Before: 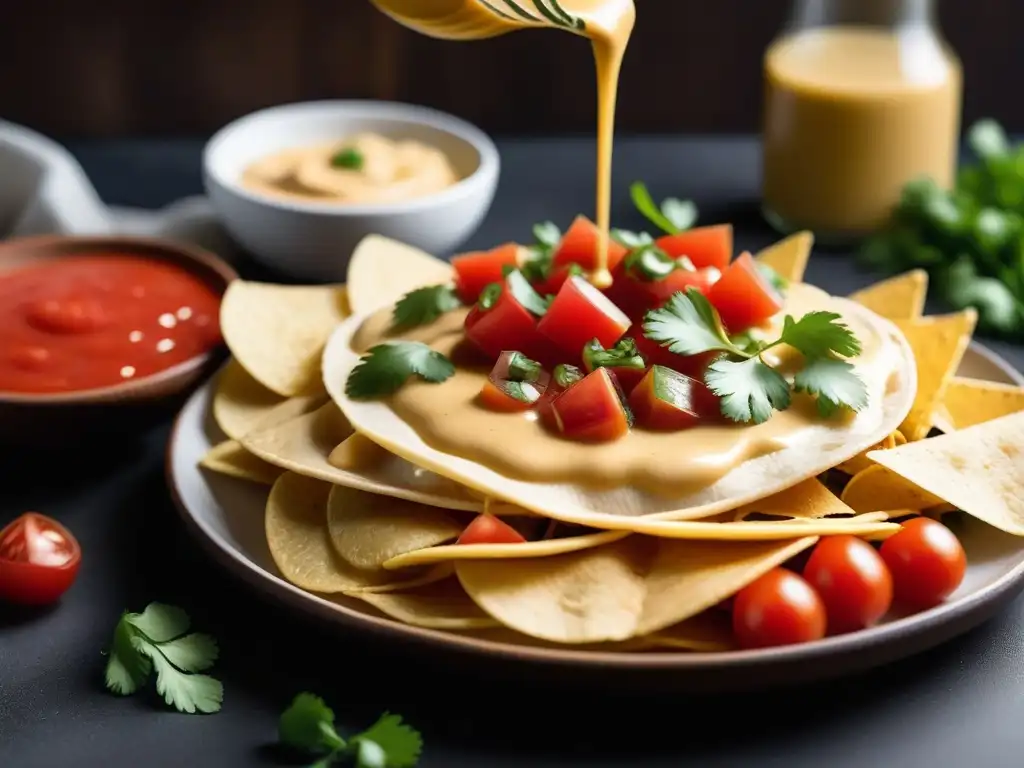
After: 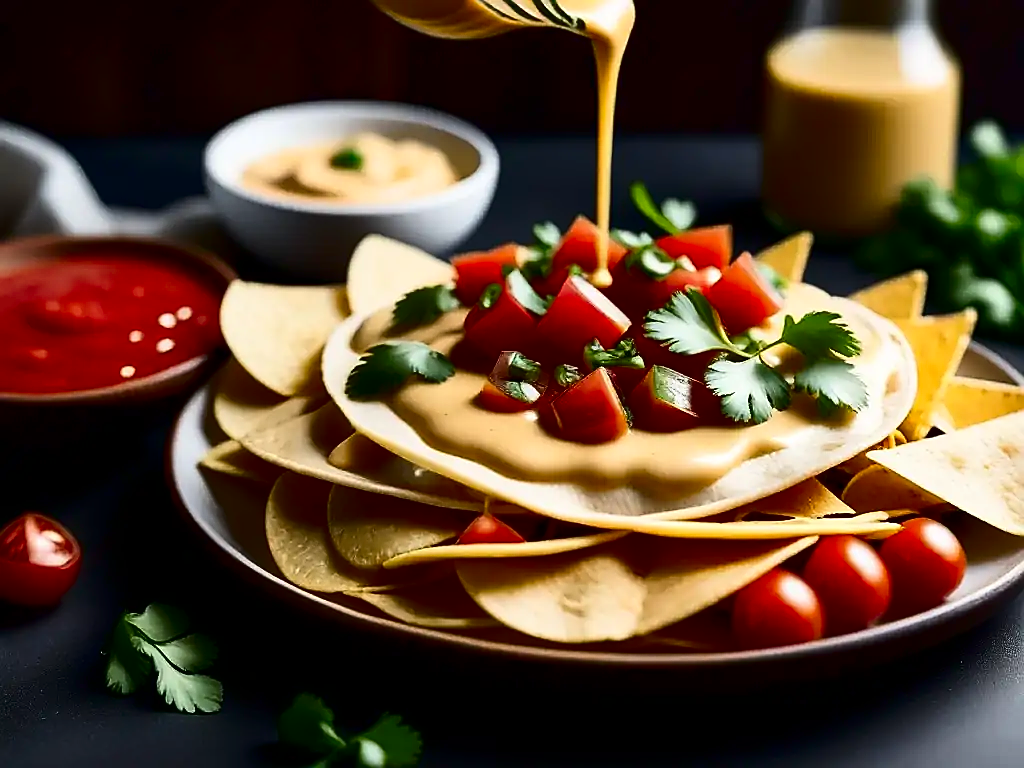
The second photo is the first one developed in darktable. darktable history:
contrast brightness saturation: contrast 0.239, brightness -0.222, saturation 0.143
sharpen: radius 1.348, amount 1.261, threshold 0.723
